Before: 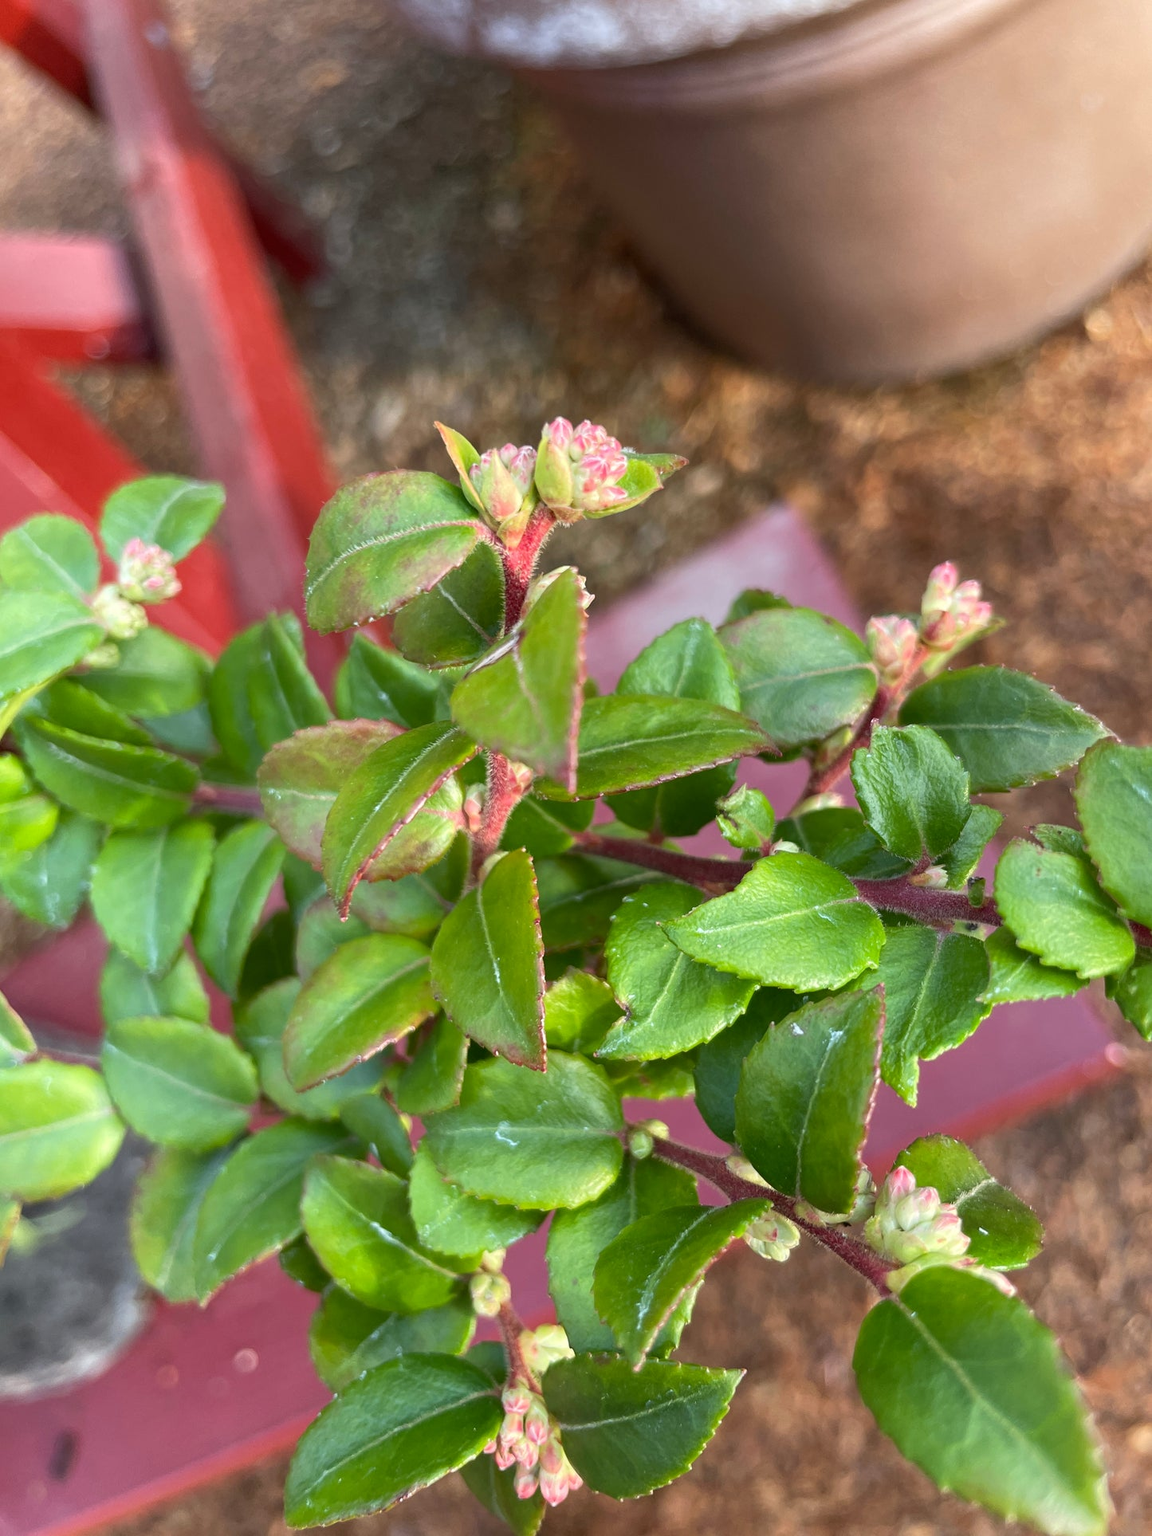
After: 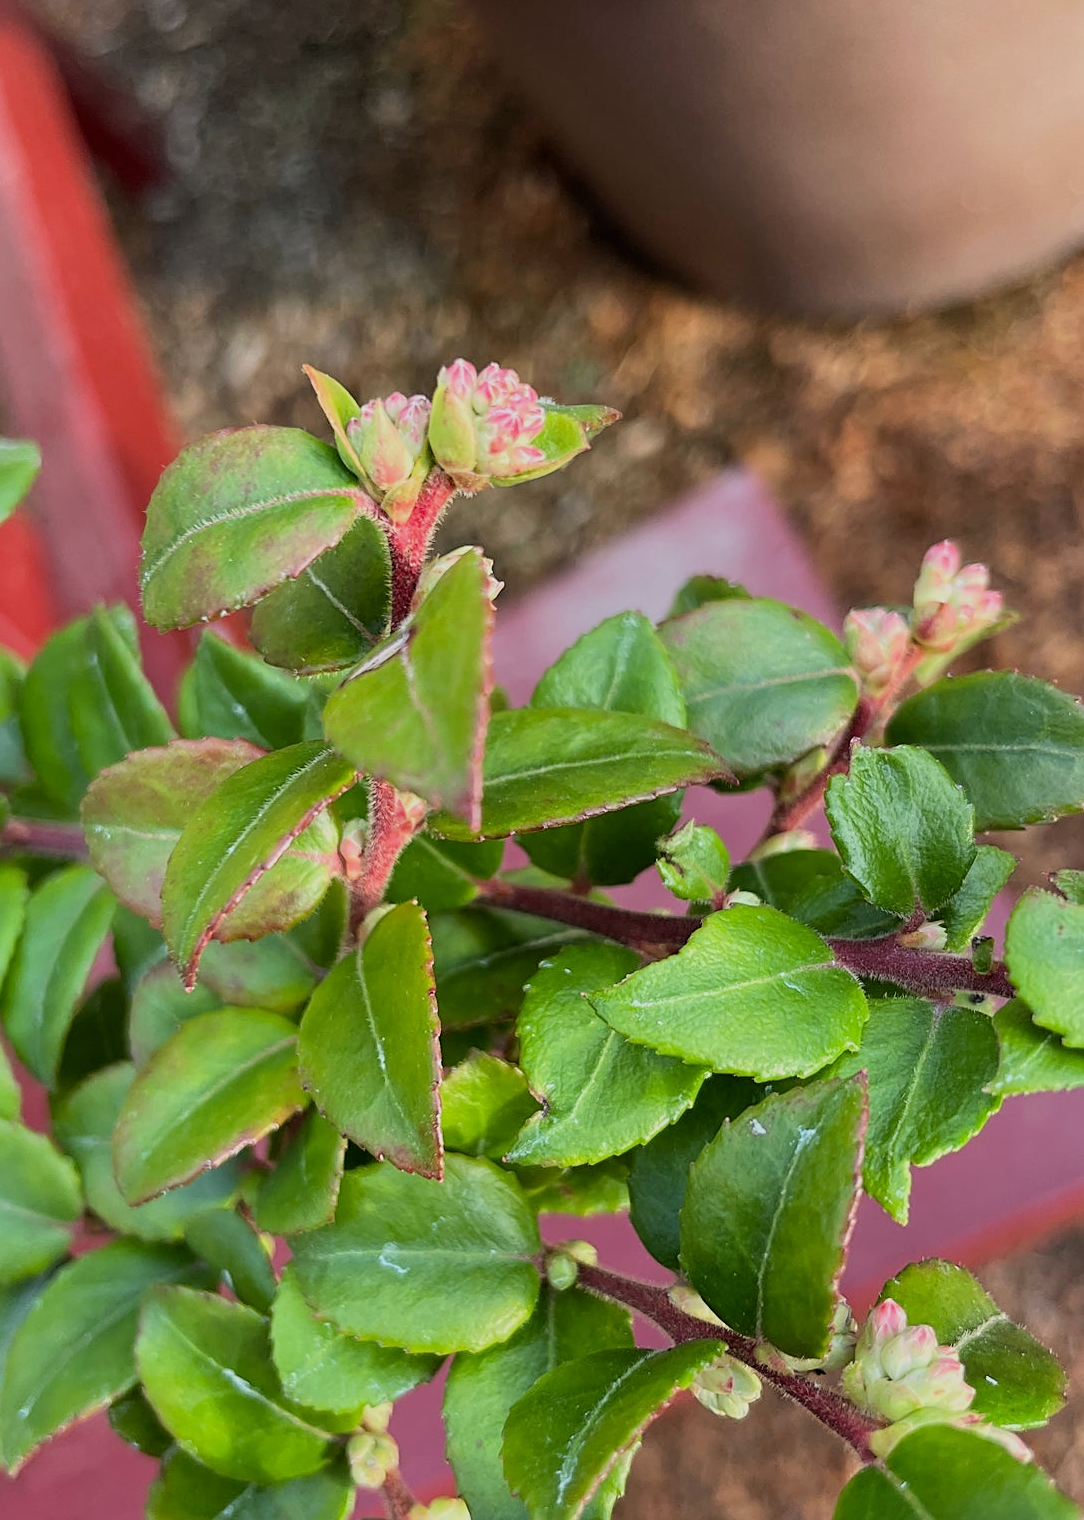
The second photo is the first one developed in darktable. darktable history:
exposure: compensate exposure bias true, compensate highlight preservation false
crop: left 16.787%, top 8.539%, right 8.181%, bottom 12.568%
sharpen: on, module defaults
filmic rgb: black relative exposure -7.65 EV, white relative exposure 4.56 EV, threshold 5.98 EV, hardness 3.61, contrast 1.061, color science v6 (2022), iterations of high-quality reconstruction 0, enable highlight reconstruction true
